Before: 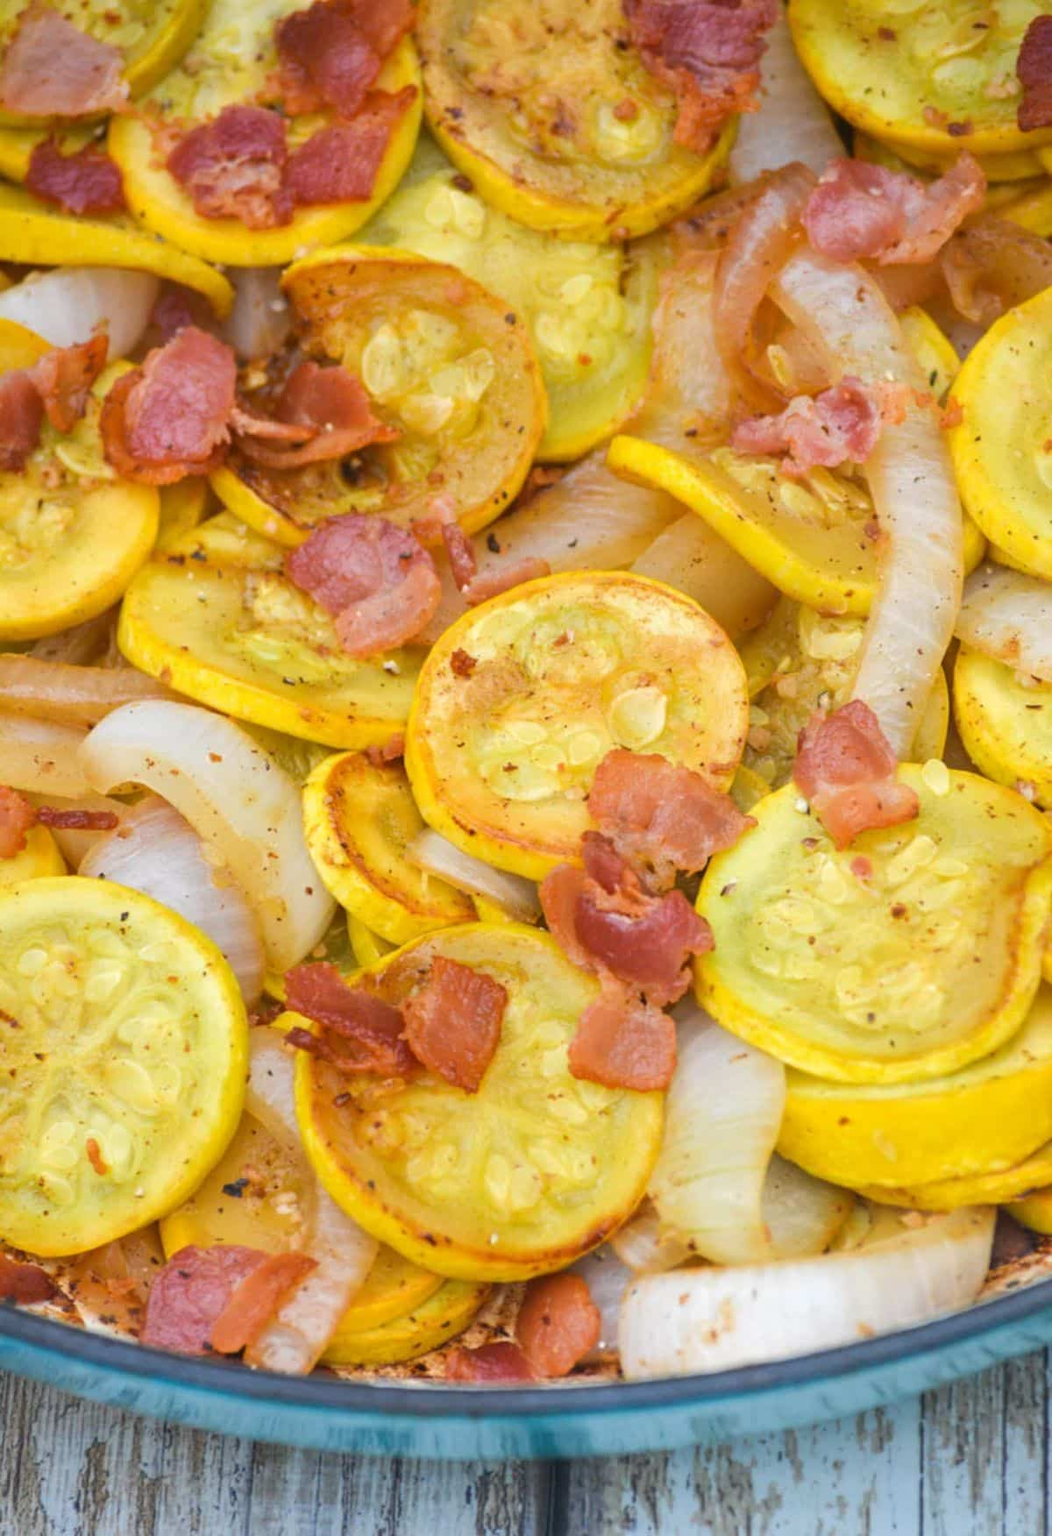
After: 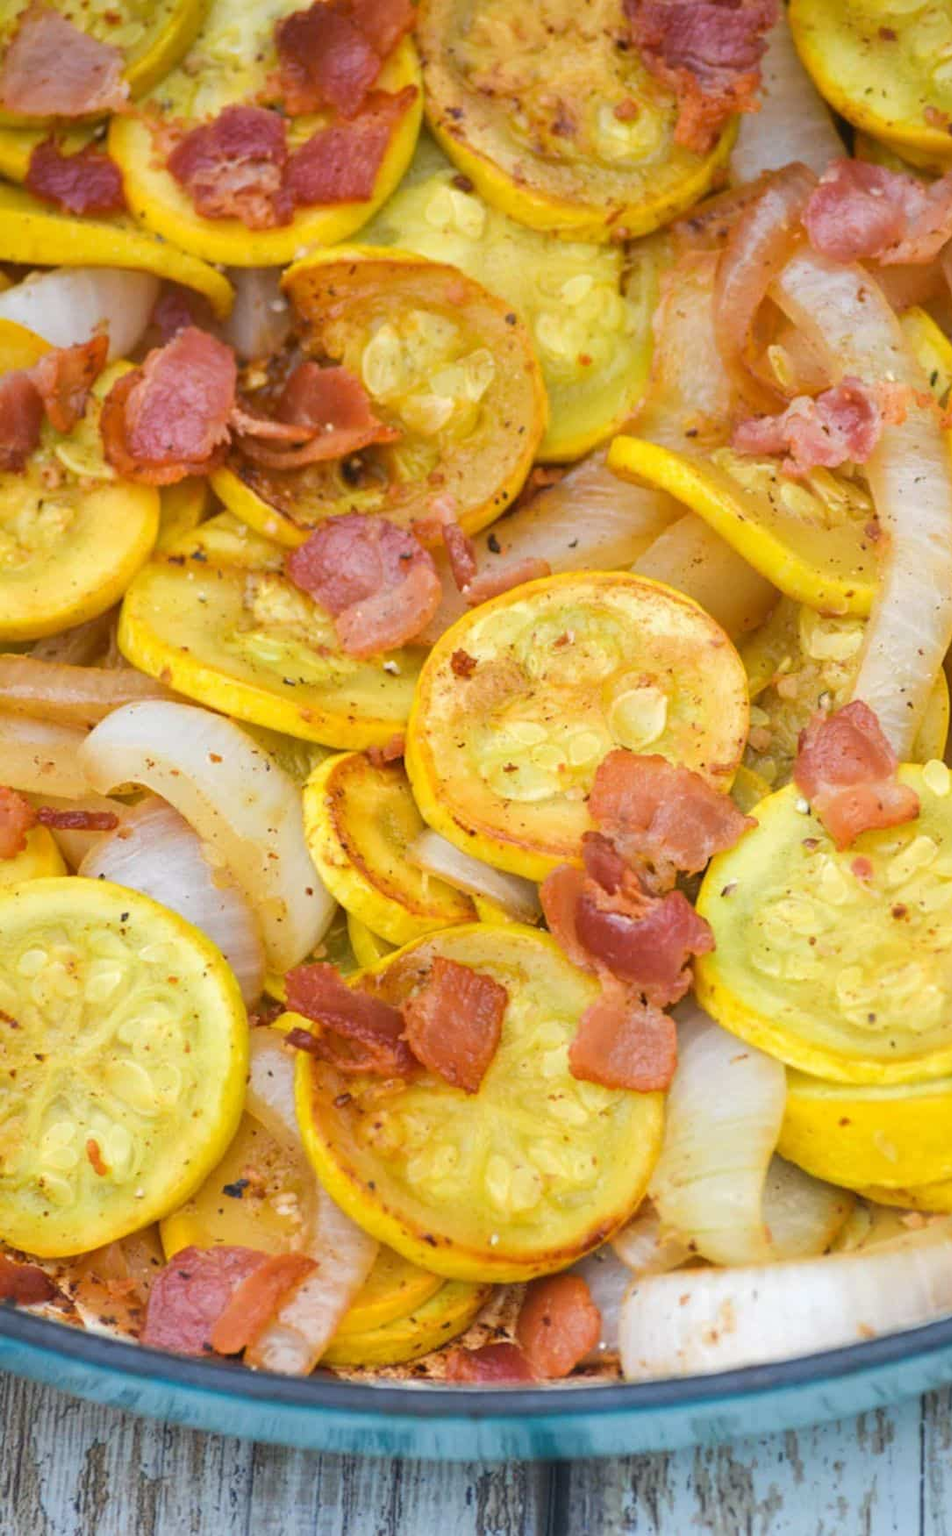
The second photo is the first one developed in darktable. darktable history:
crop: right 9.481%, bottom 0.033%
